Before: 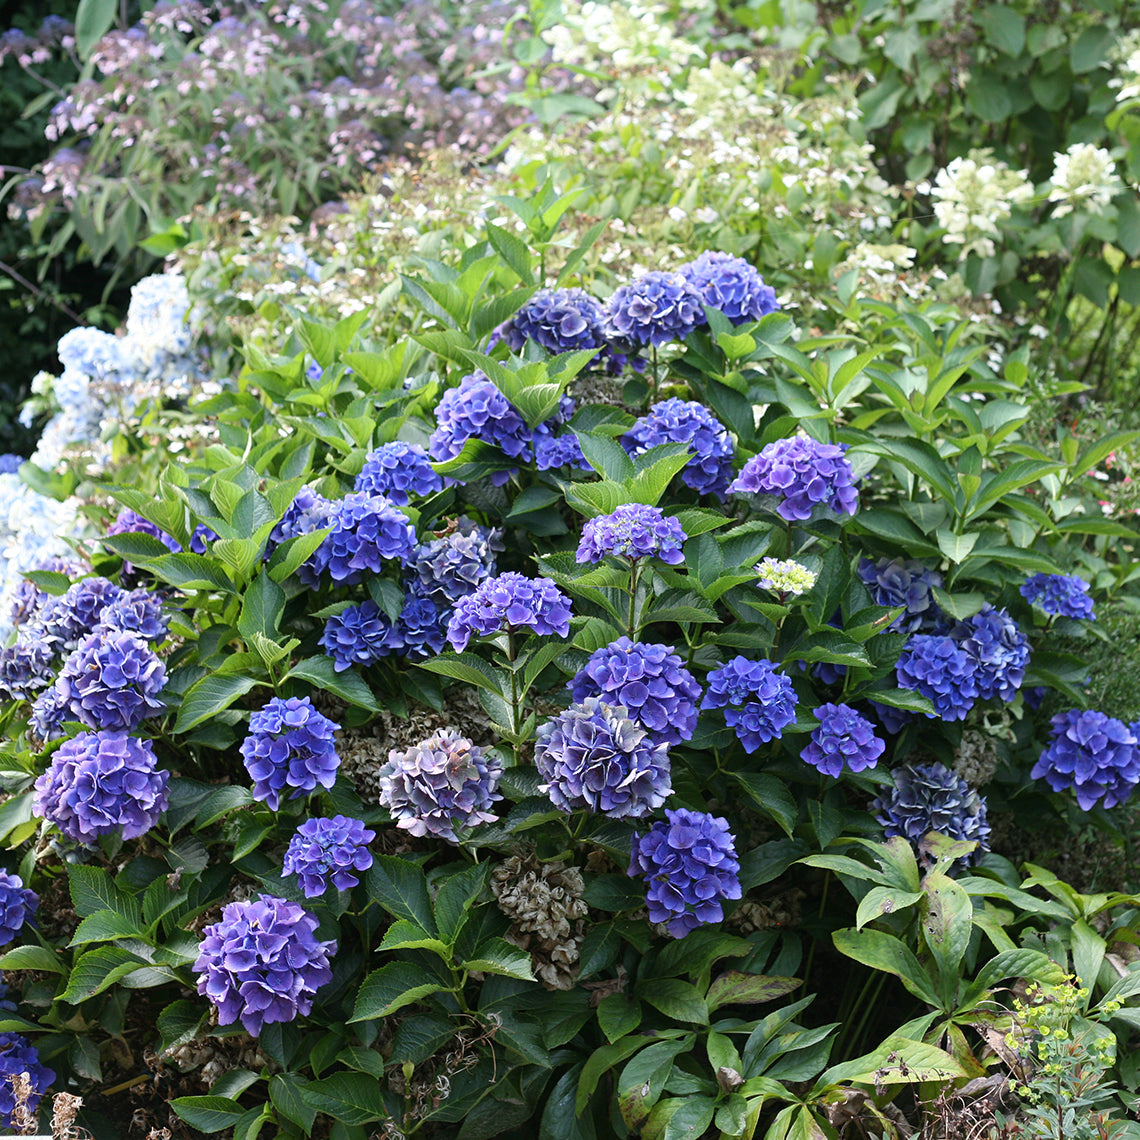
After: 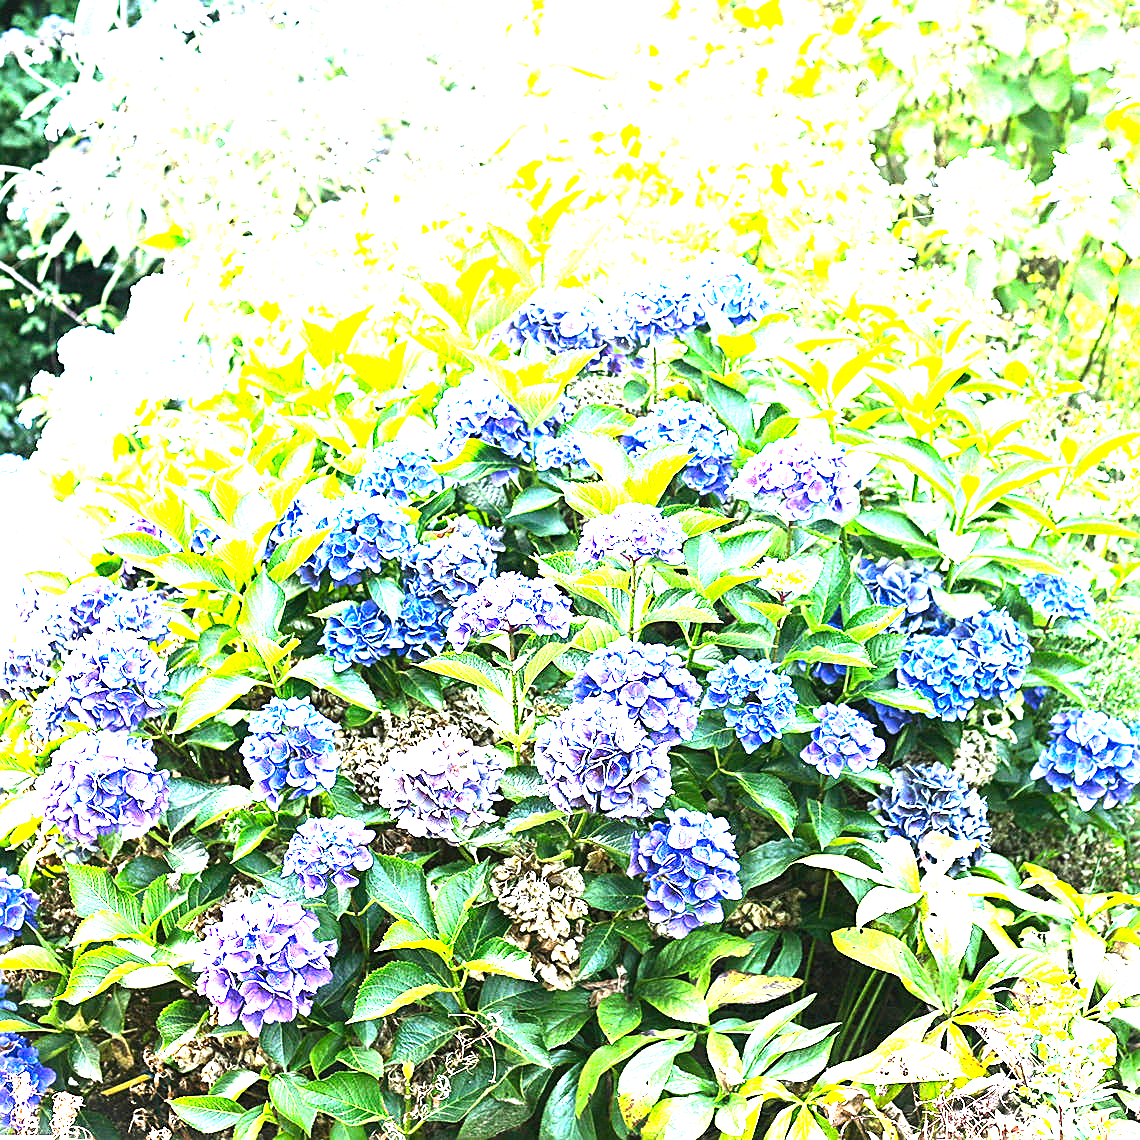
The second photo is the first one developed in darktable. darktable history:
exposure: black level correction 0, exposure 2.088 EV, compensate exposure bias true, compensate highlight preservation false
levels: levels [0.012, 0.367, 0.697]
sharpen: on, module defaults
contrast brightness saturation: contrast 0.23, brightness 0.1, saturation 0.29
